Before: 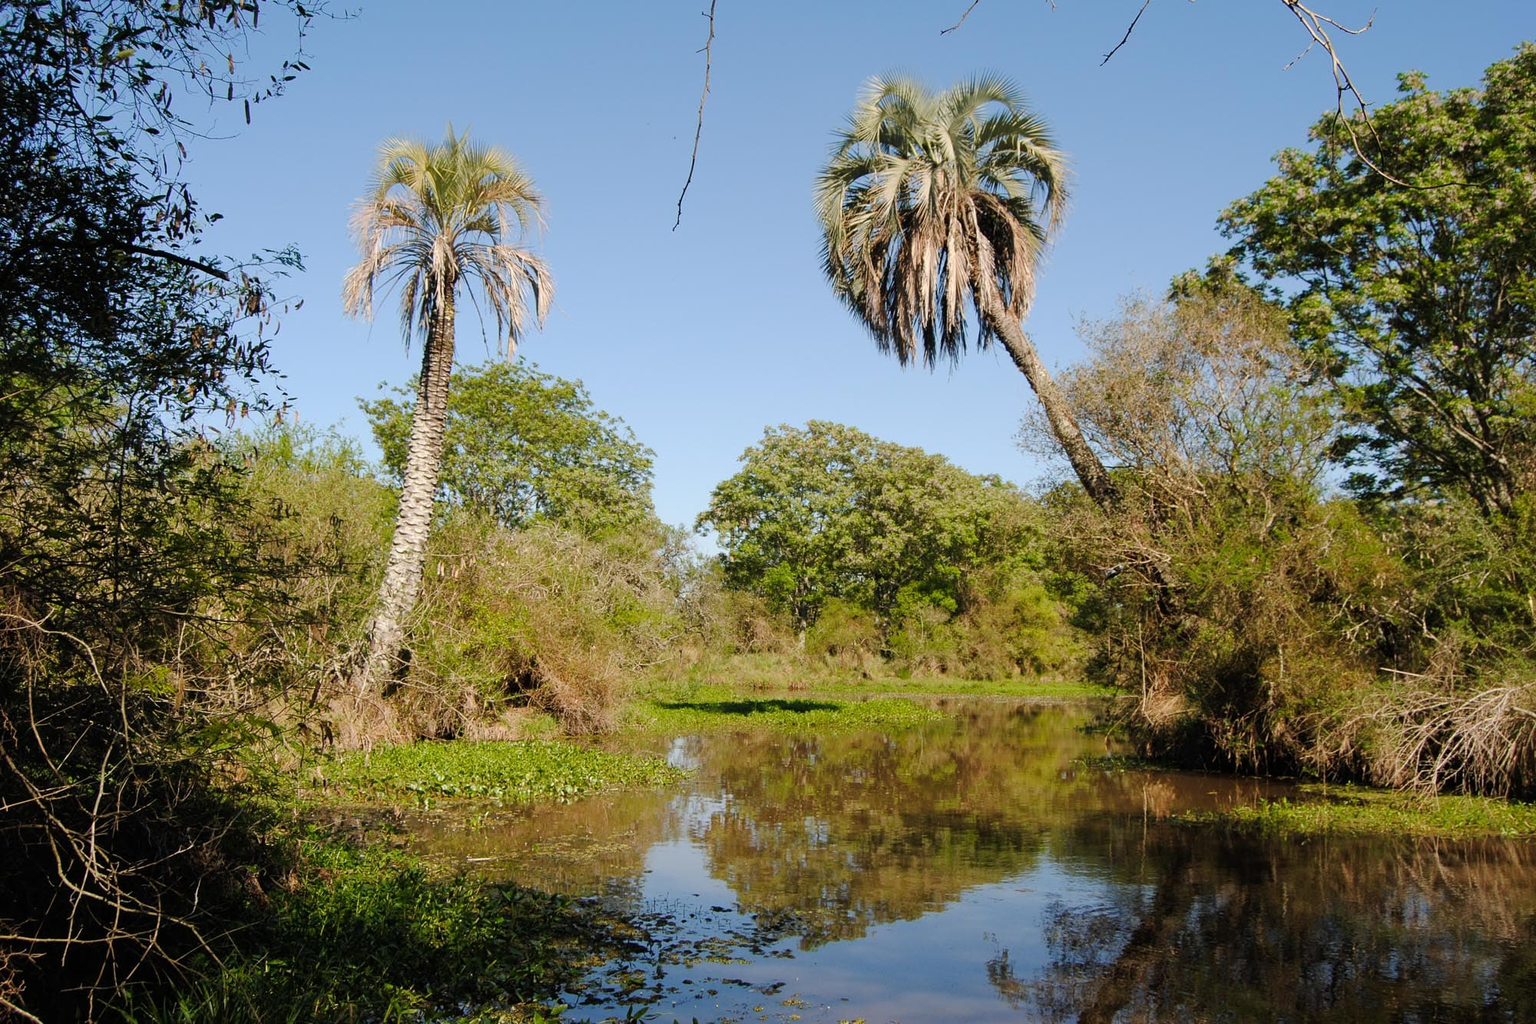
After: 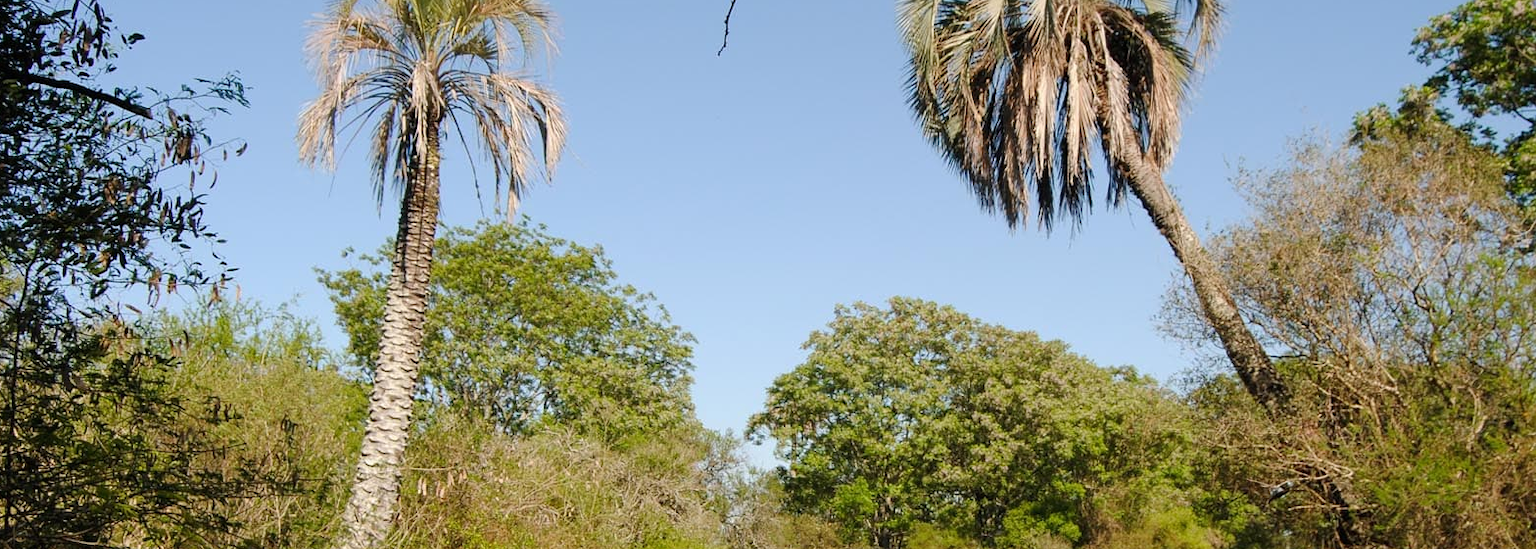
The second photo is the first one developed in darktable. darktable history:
crop: left 7.187%, top 18.358%, right 14.371%, bottom 39.496%
